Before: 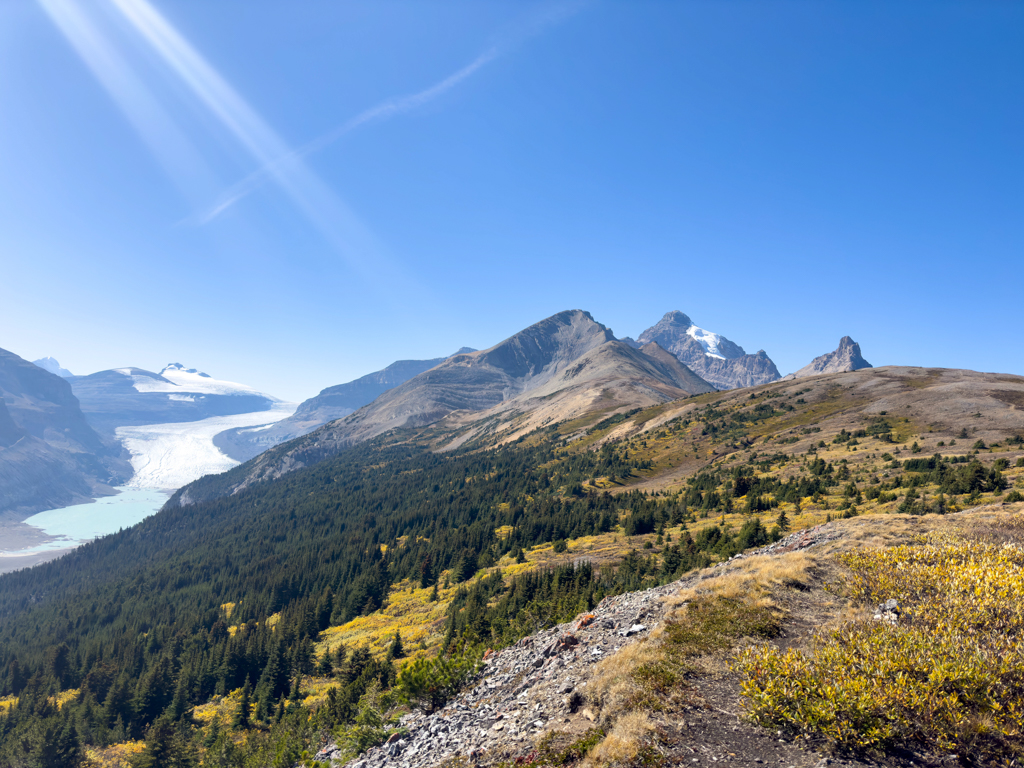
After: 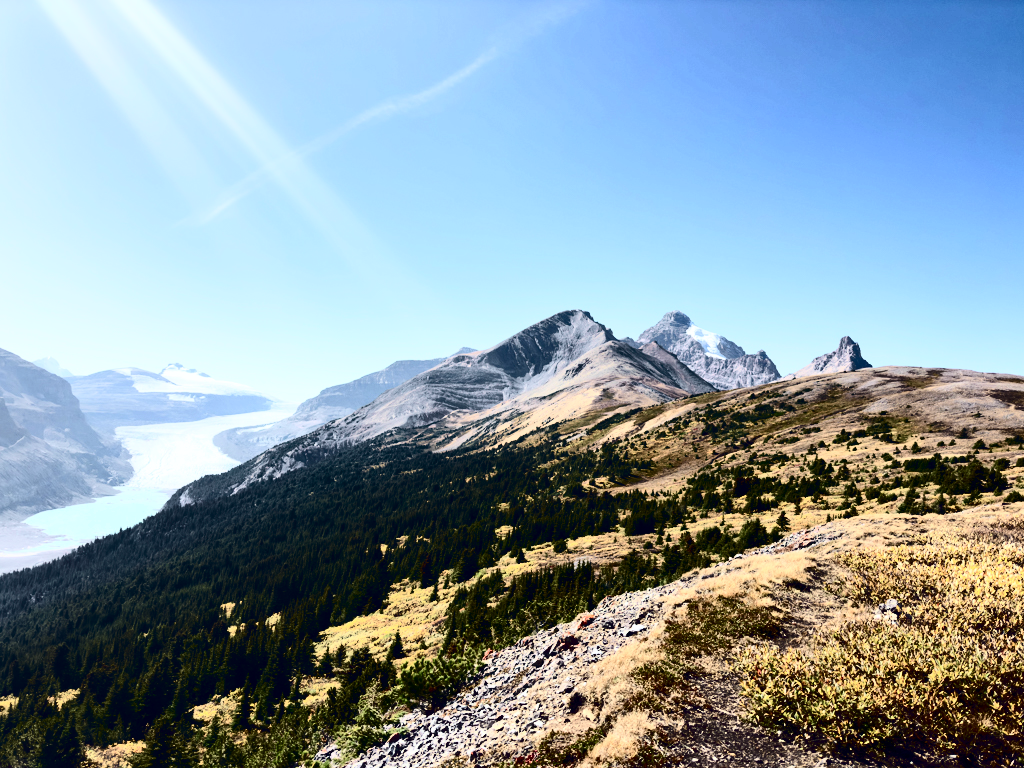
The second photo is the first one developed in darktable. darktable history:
tone curve: curves: ch0 [(0, 0) (0.033, 0.016) (0.171, 0.127) (0.33, 0.331) (0.432, 0.475) (0.601, 0.665) (0.843, 0.876) (1, 1)]; ch1 [(0, 0) (0.339, 0.349) (0.445, 0.42) (0.476, 0.47) (0.501, 0.499) (0.516, 0.525) (0.548, 0.563) (0.584, 0.633) (0.728, 0.746) (1, 1)]; ch2 [(0, 0) (0.327, 0.324) (0.417, 0.44) (0.46, 0.453) (0.502, 0.498) (0.517, 0.524) (0.53, 0.554) (0.579, 0.599) (0.745, 0.704) (1, 1)], color space Lab, independent channels, preserve colors none
contrast brightness saturation: contrast 0.486, saturation -0.082
